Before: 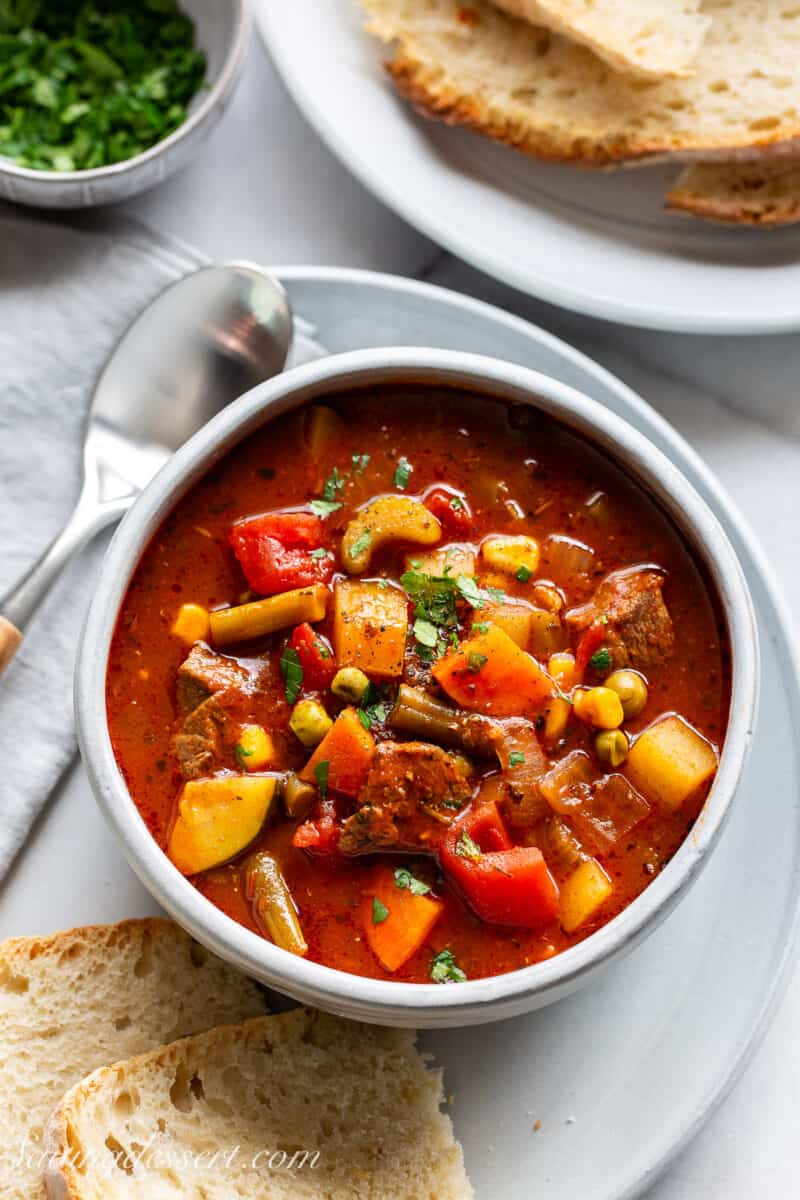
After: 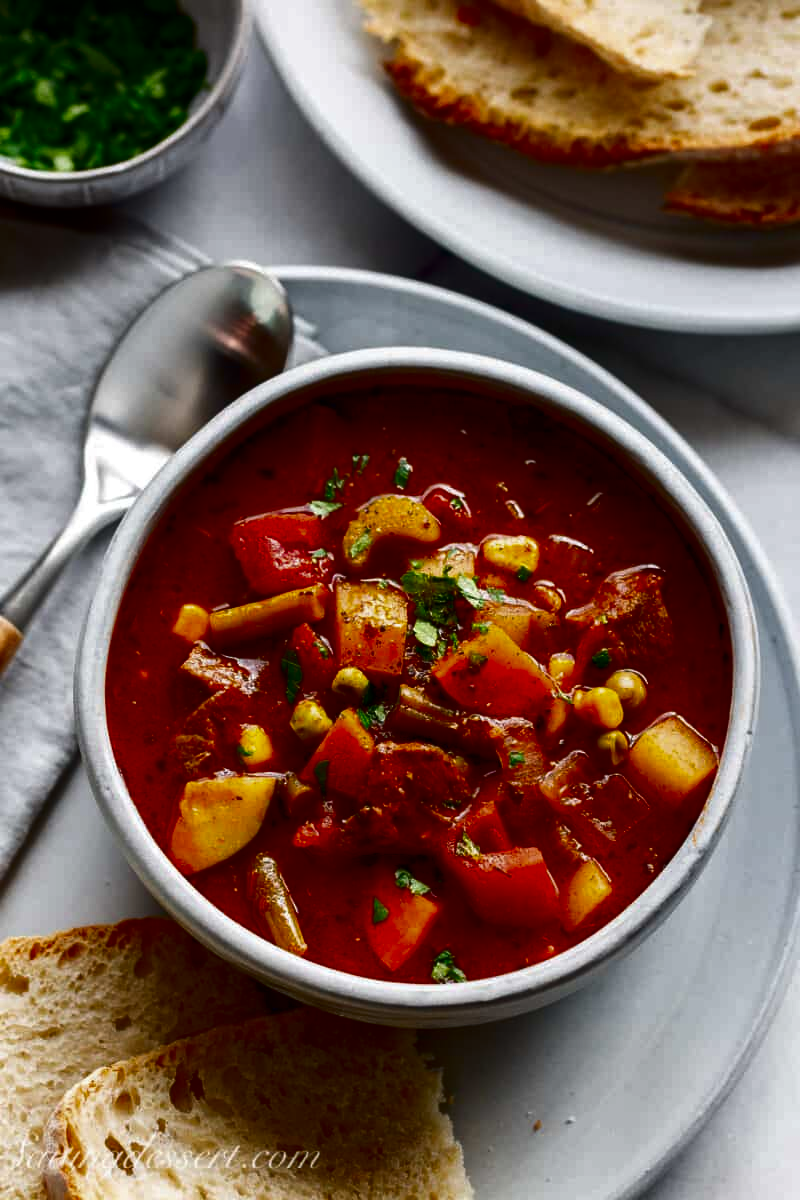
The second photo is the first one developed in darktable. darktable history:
contrast brightness saturation: contrast 0.086, brightness -0.591, saturation 0.171
